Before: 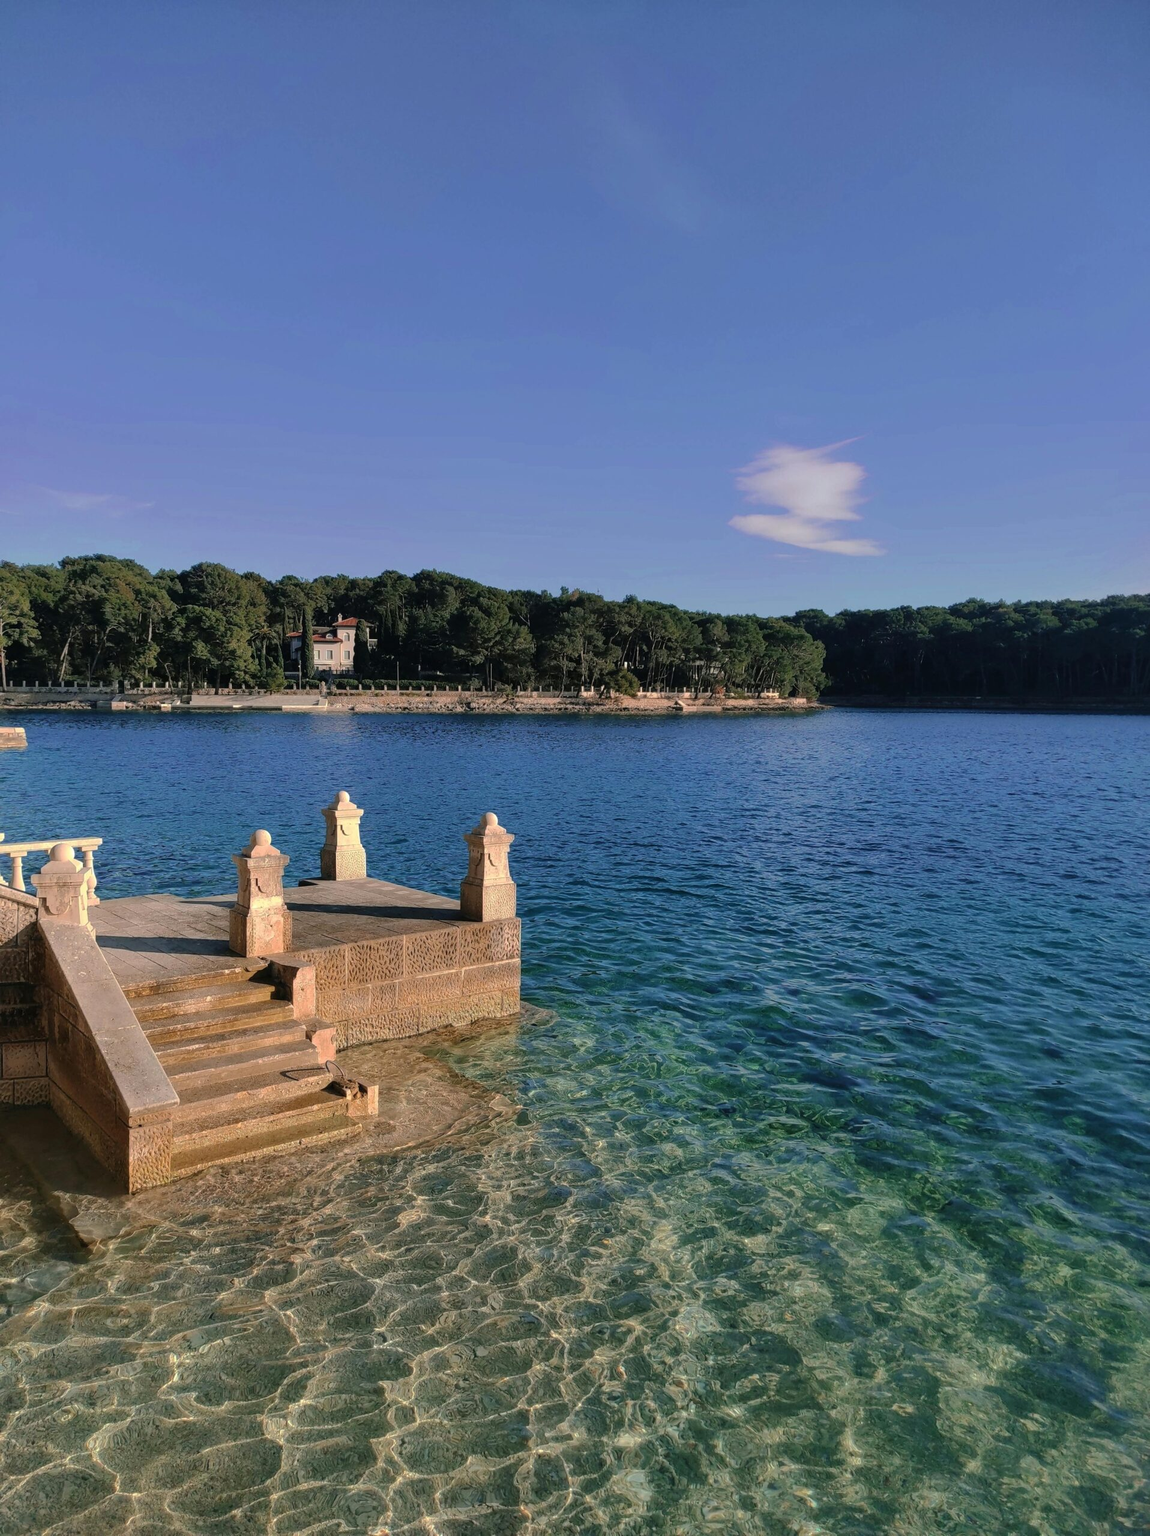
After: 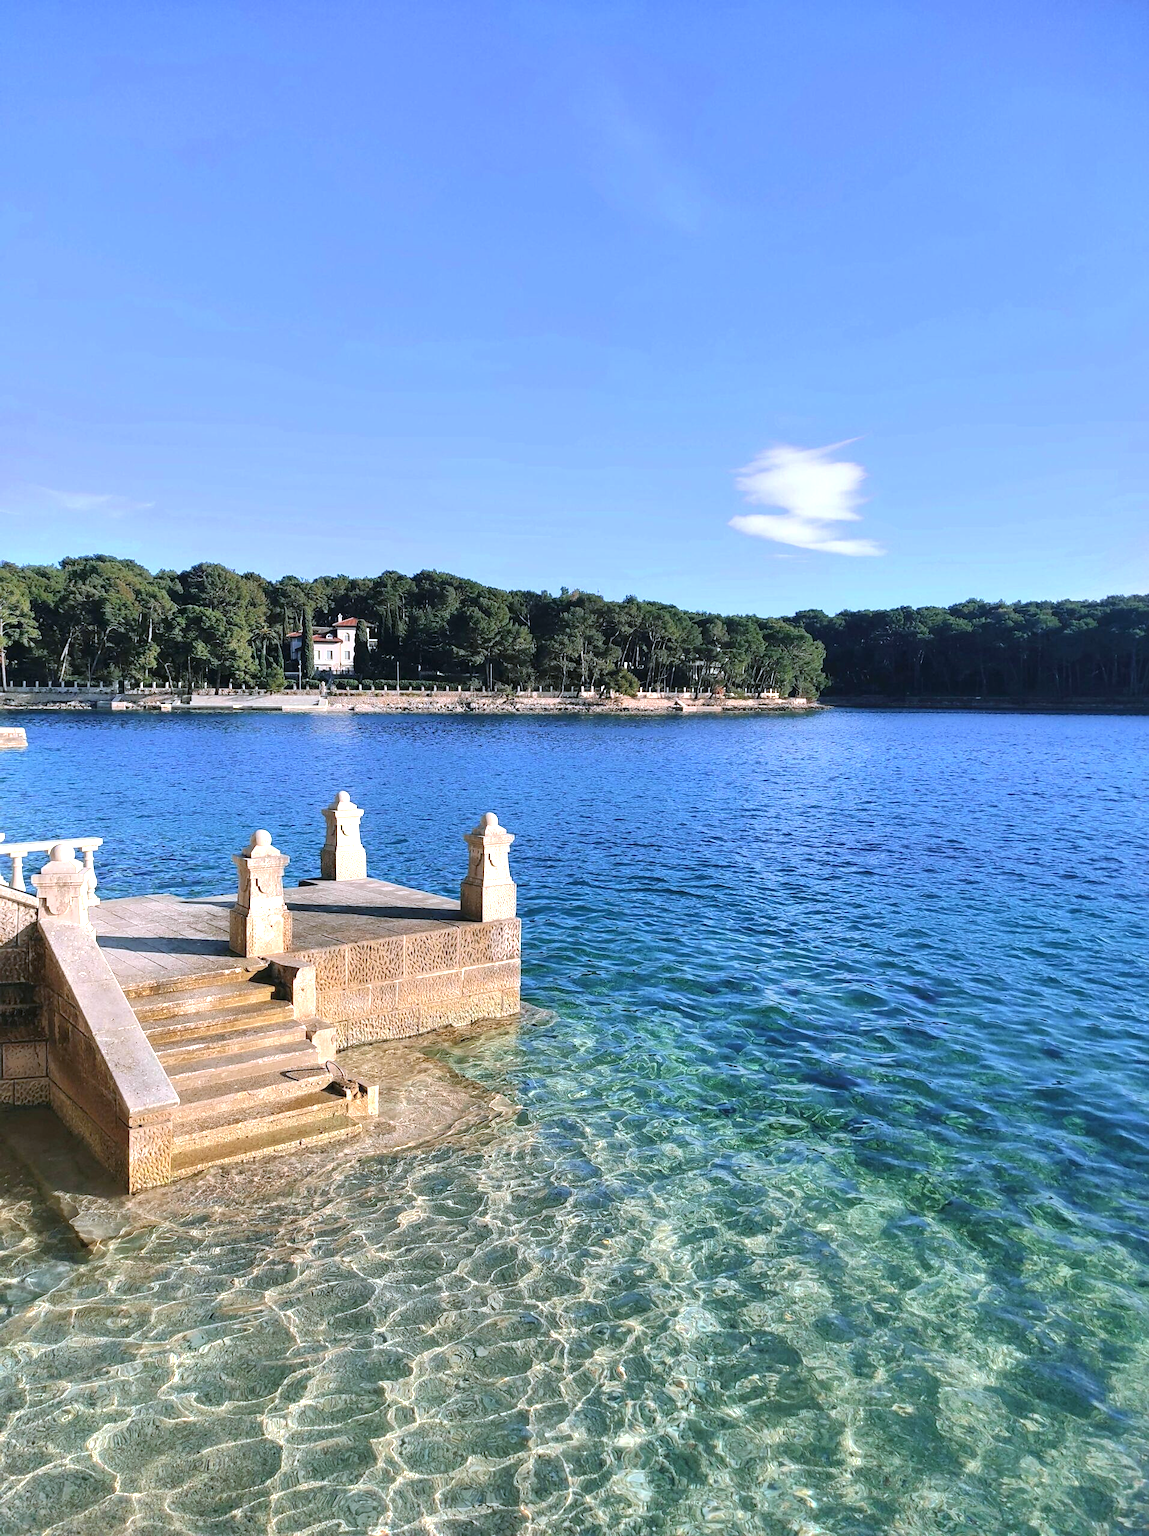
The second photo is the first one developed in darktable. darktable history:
sharpen: amount 0.2
white balance: red 0.926, green 1.003, blue 1.133
exposure: exposure 1.137 EV, compensate highlight preservation false
